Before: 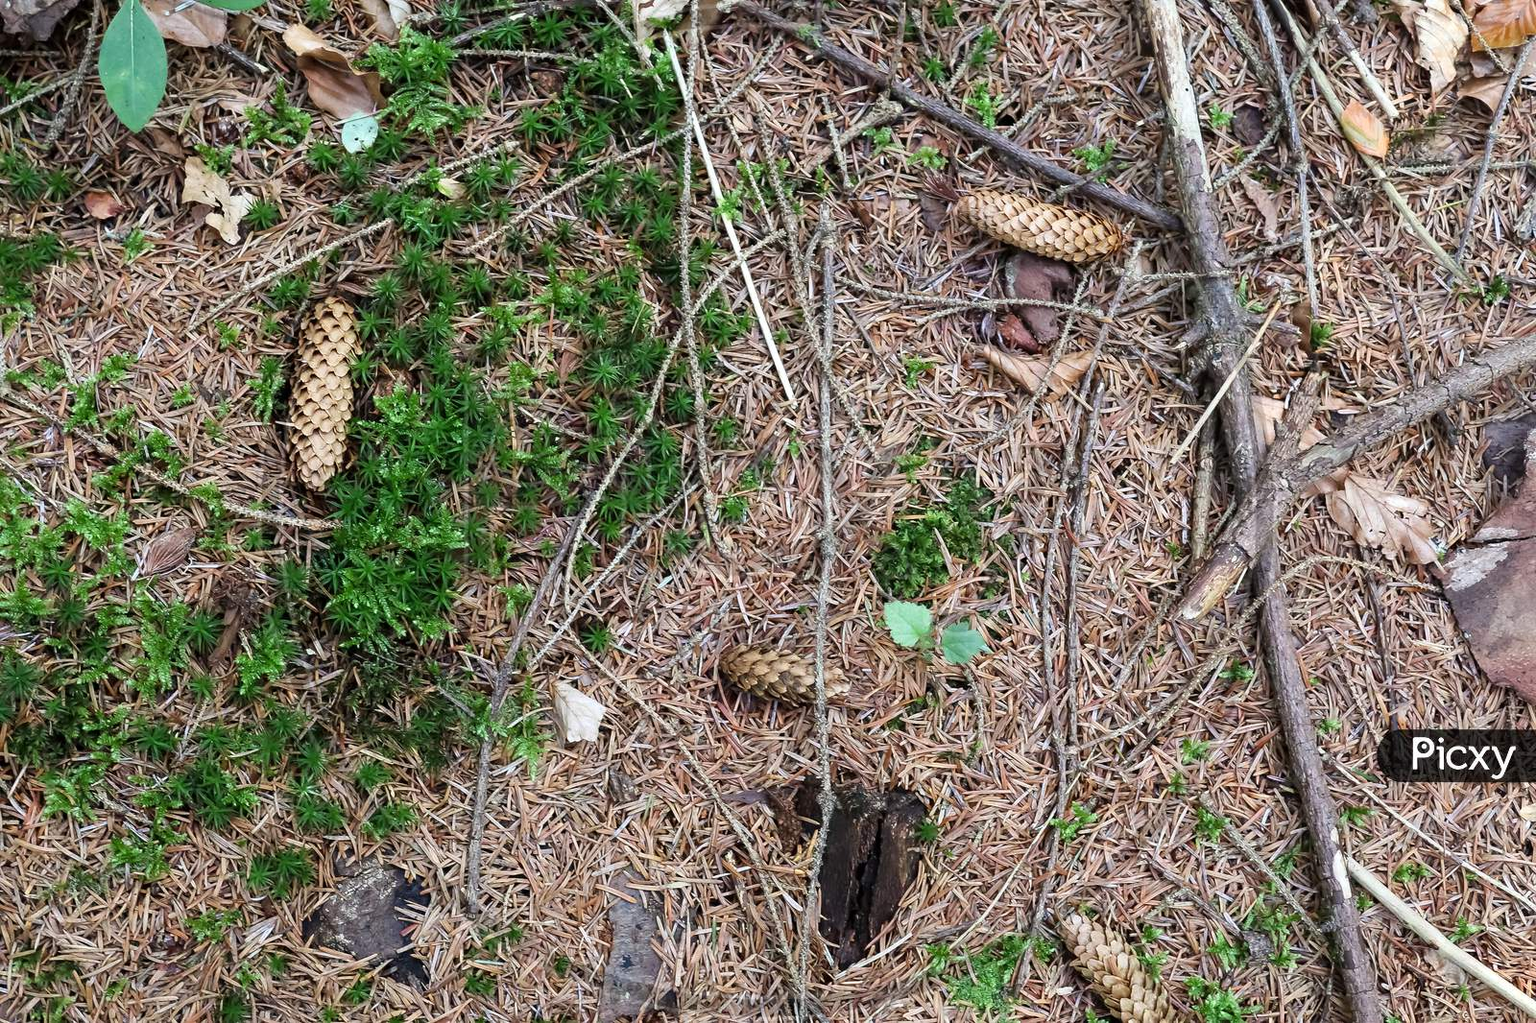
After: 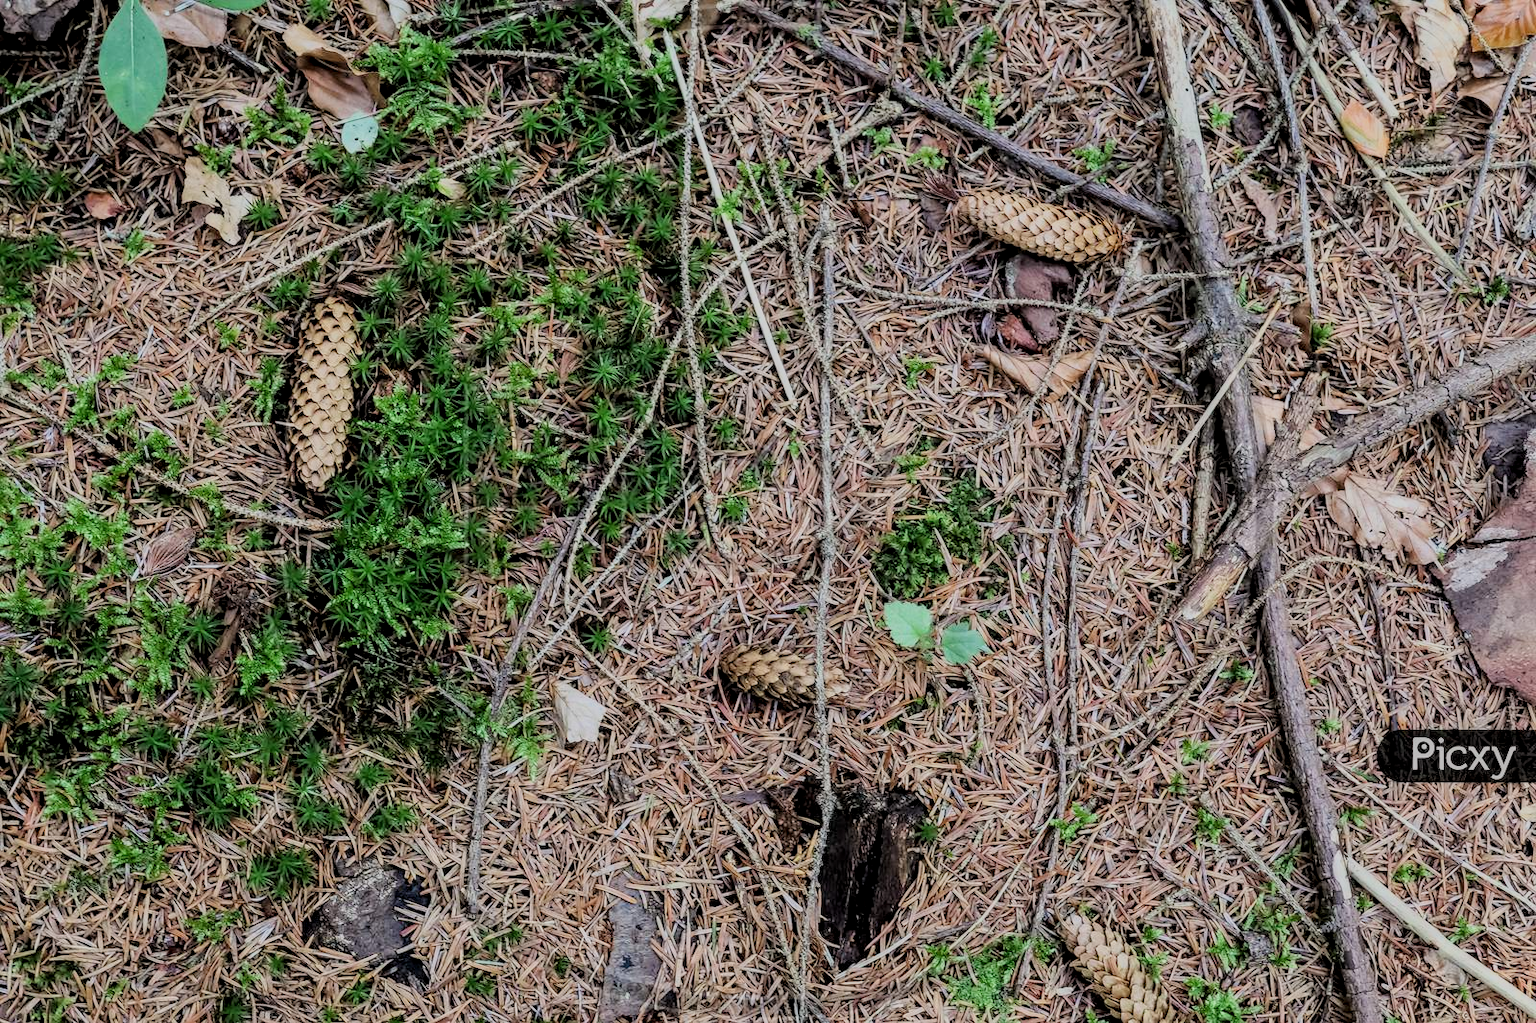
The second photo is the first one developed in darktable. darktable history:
local contrast: detail 130%
filmic rgb: black relative exposure -6.15 EV, white relative exposure 6.96 EV, hardness 2.23, color science v6 (2022)
